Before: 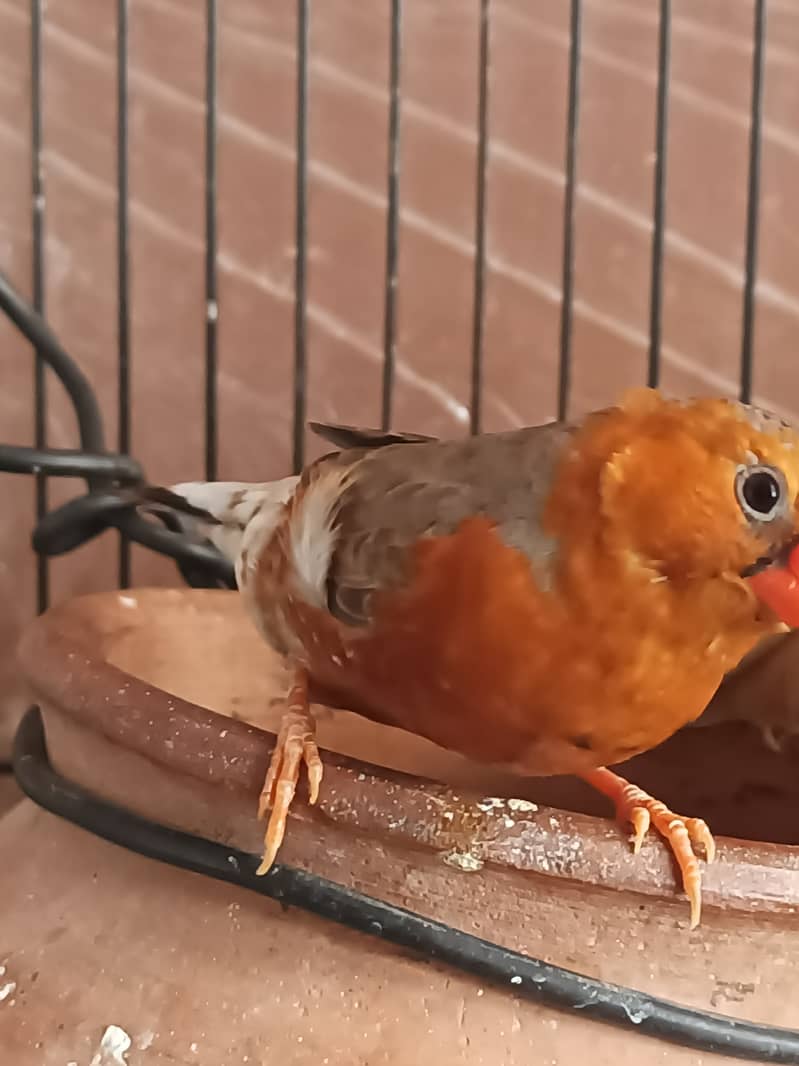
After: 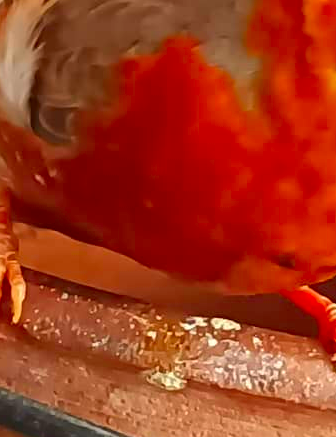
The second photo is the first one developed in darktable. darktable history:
color correction: saturation 1.8
white balance: emerald 1
crop: left 37.221%, top 45.169%, right 20.63%, bottom 13.777%
